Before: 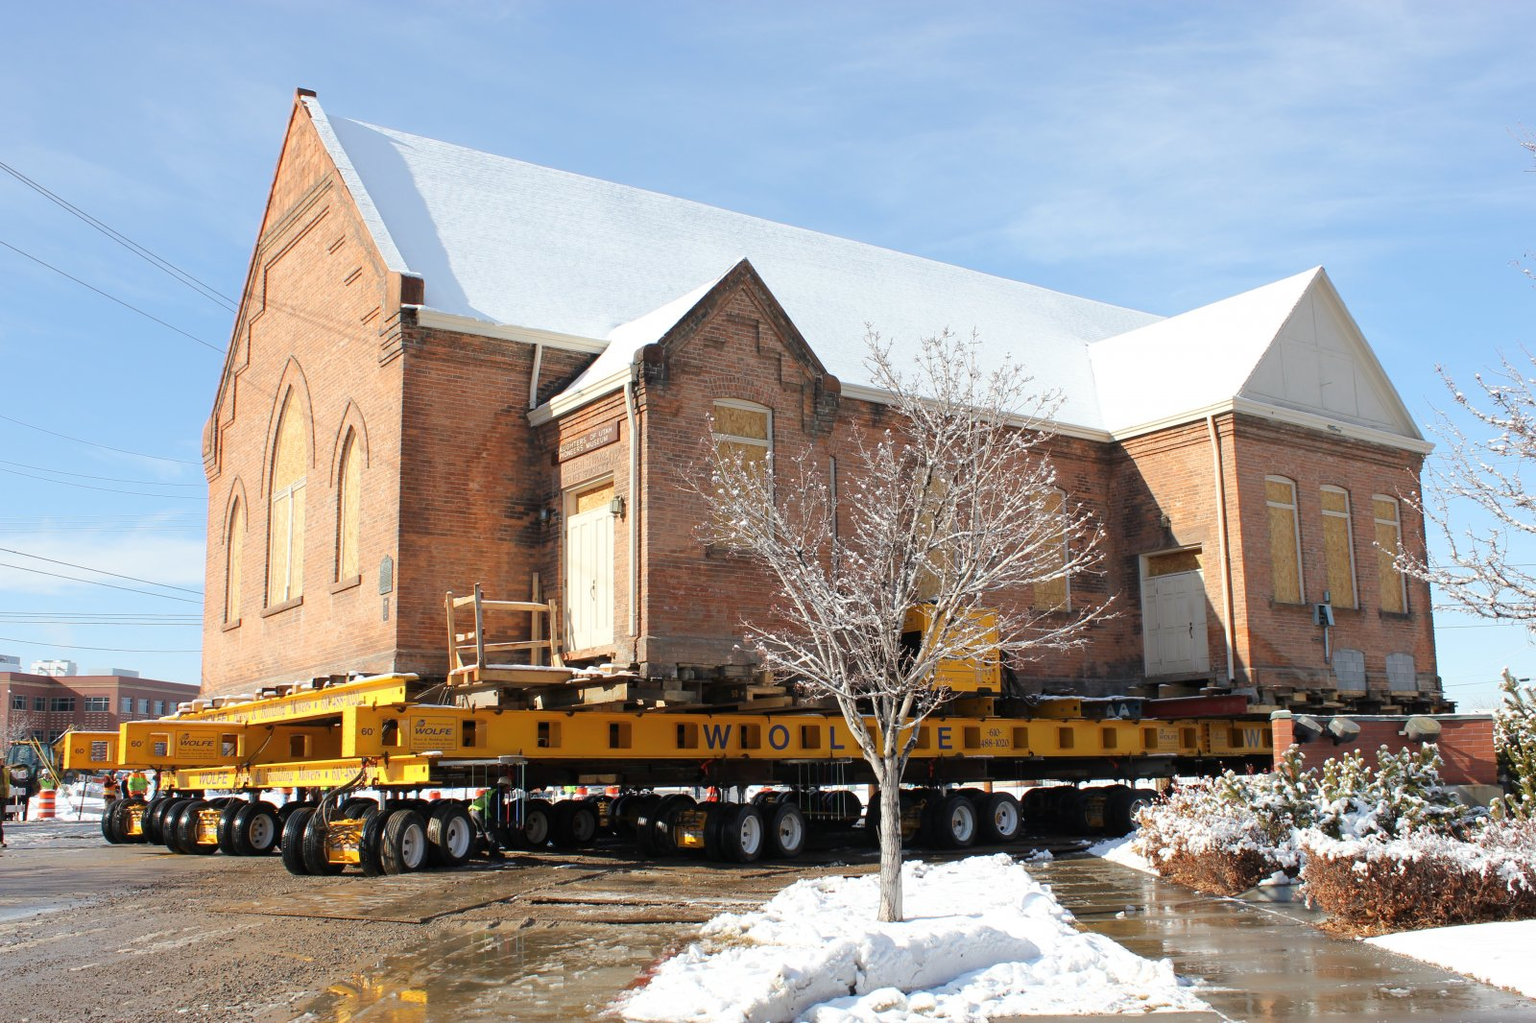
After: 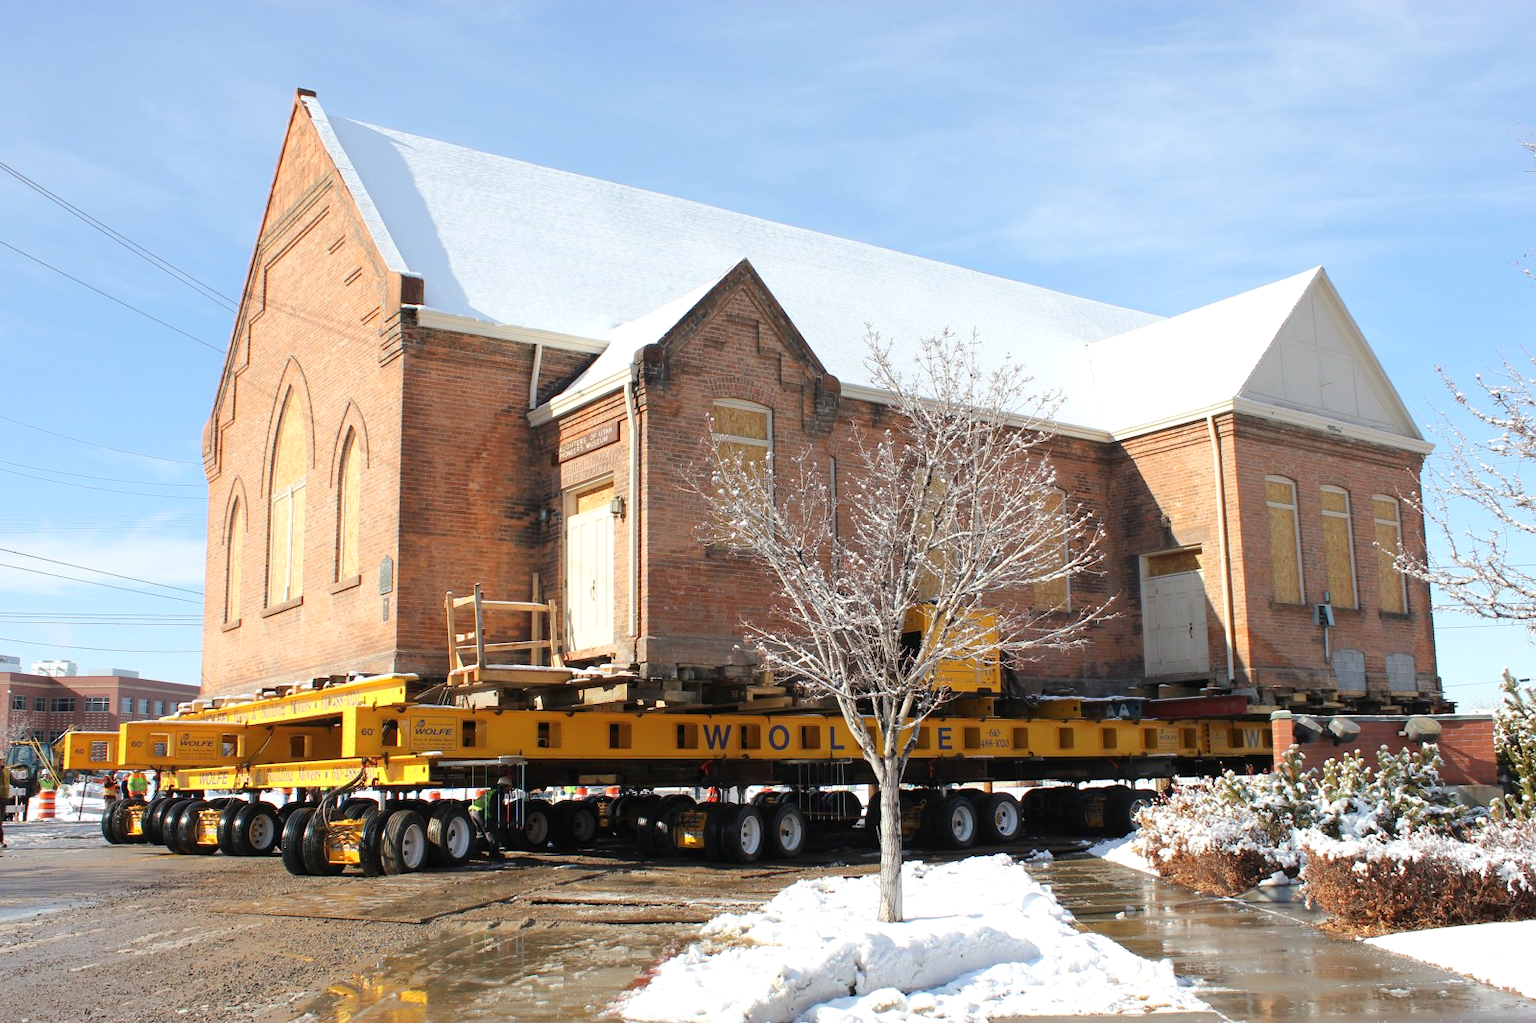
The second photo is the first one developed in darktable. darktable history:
rotate and perspective: automatic cropping original format, crop left 0, crop top 0
local contrast: mode bilateral grid, contrast 100, coarseness 100, detail 94%, midtone range 0.2
exposure: exposure 0.15 EV, compensate highlight preservation false
